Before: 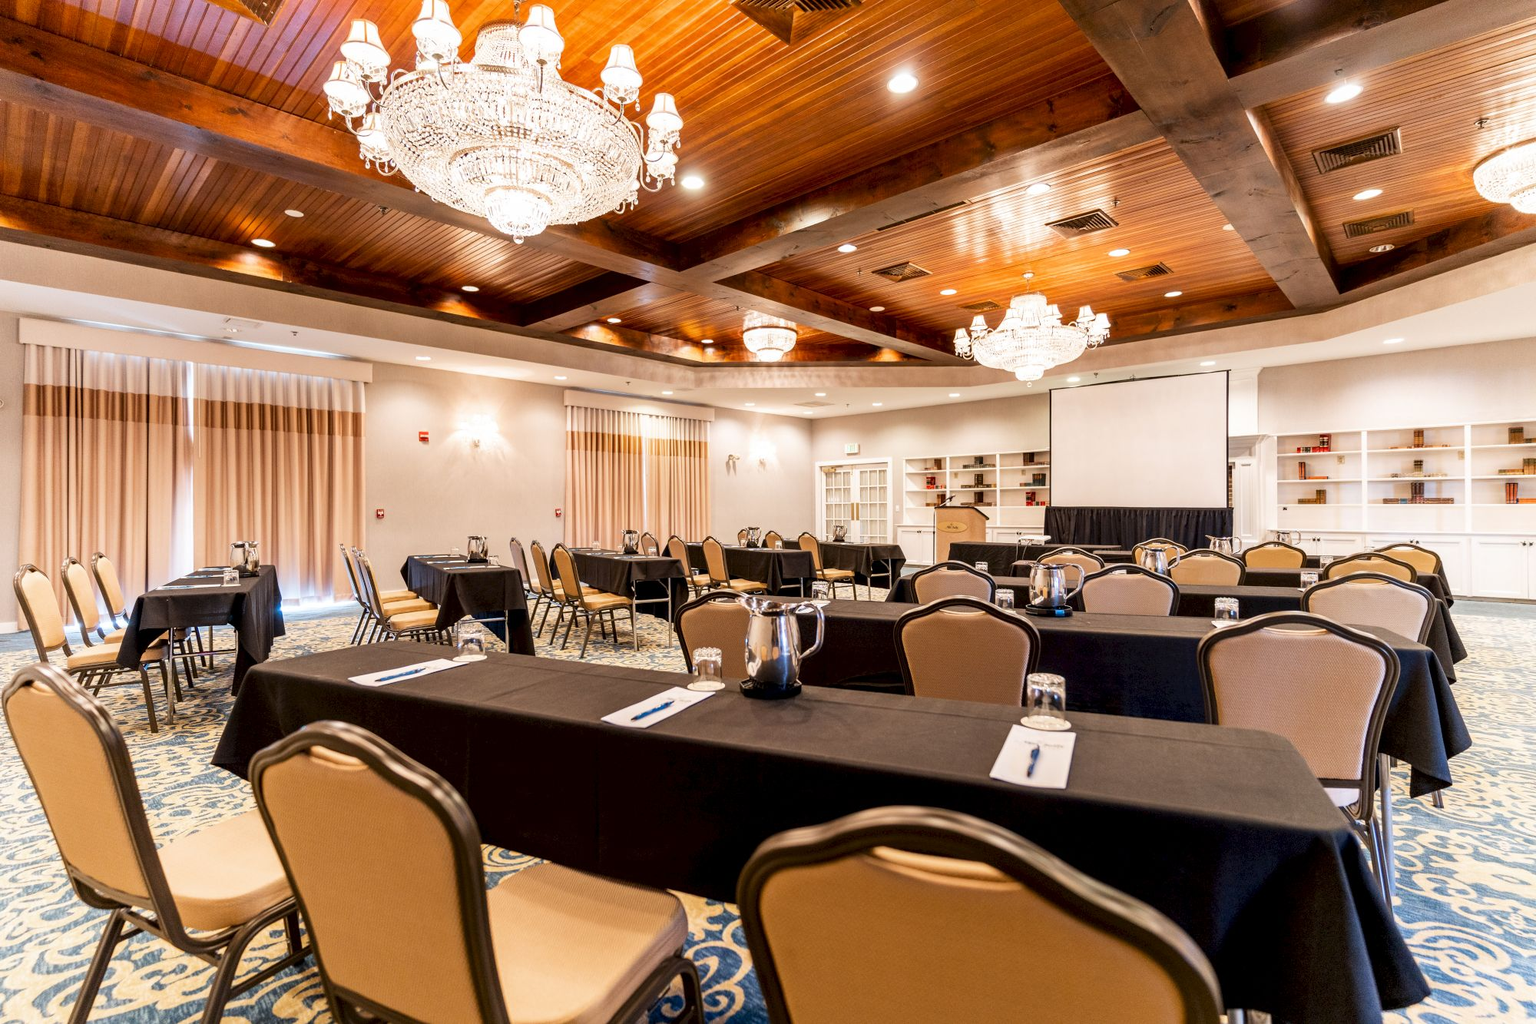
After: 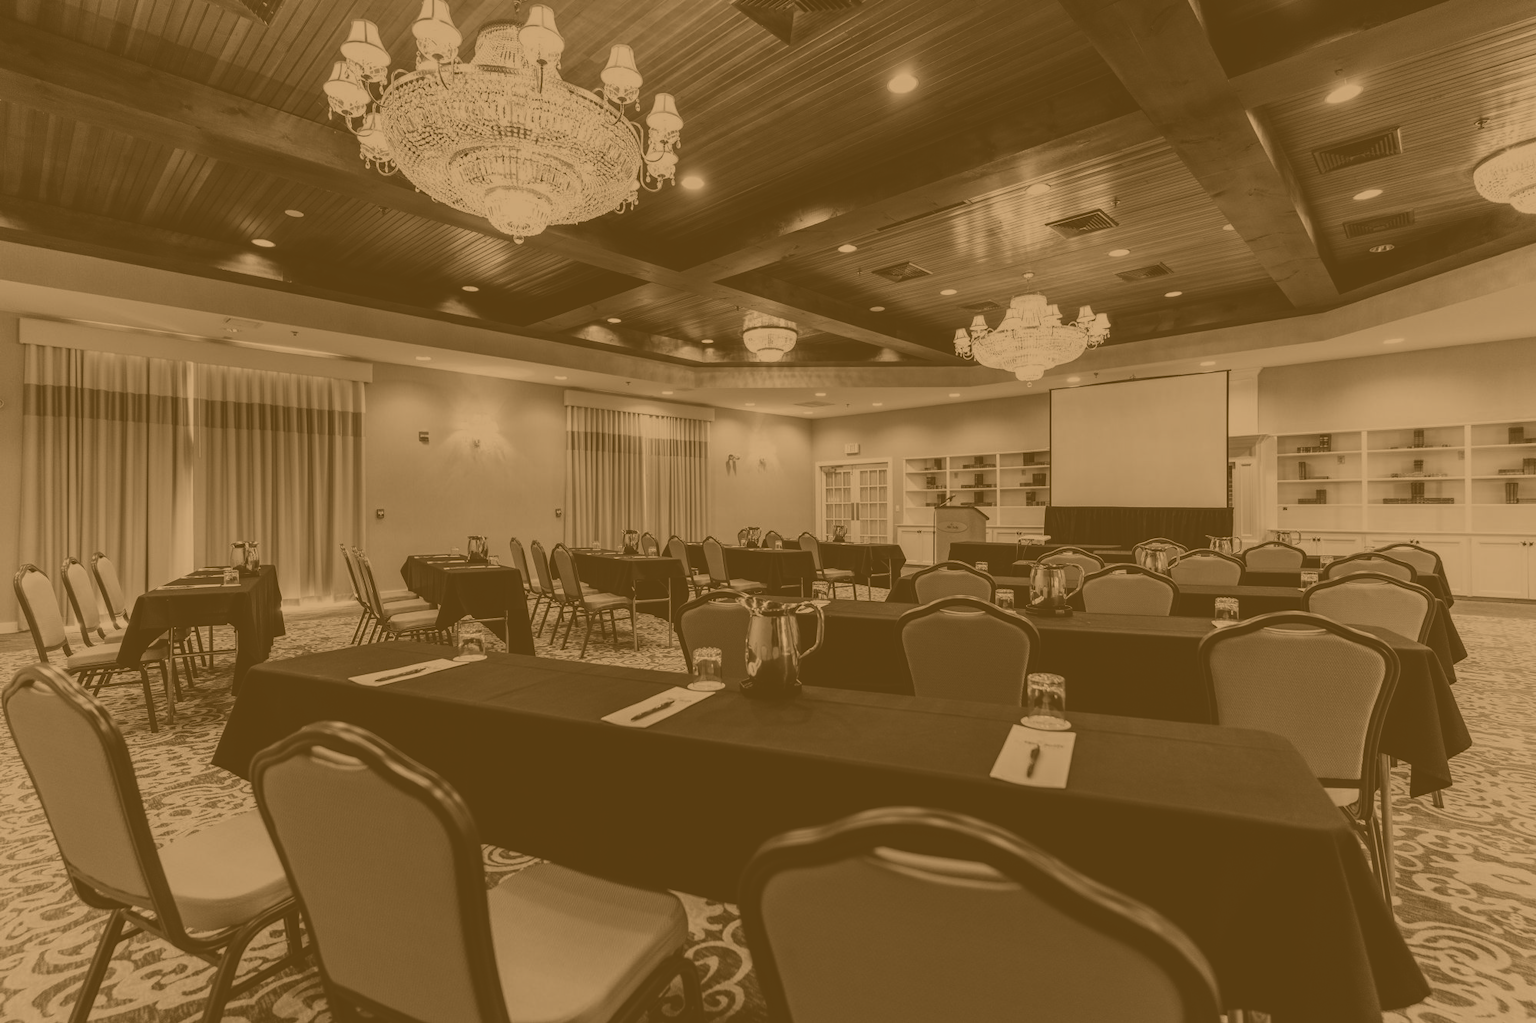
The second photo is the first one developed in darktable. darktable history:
exposure: exposure -2.446 EV, compensate highlight preservation false
colorize: hue 28.8°, source mix 100%
contrast brightness saturation: contrast 0.21, brightness -0.11, saturation 0.21
